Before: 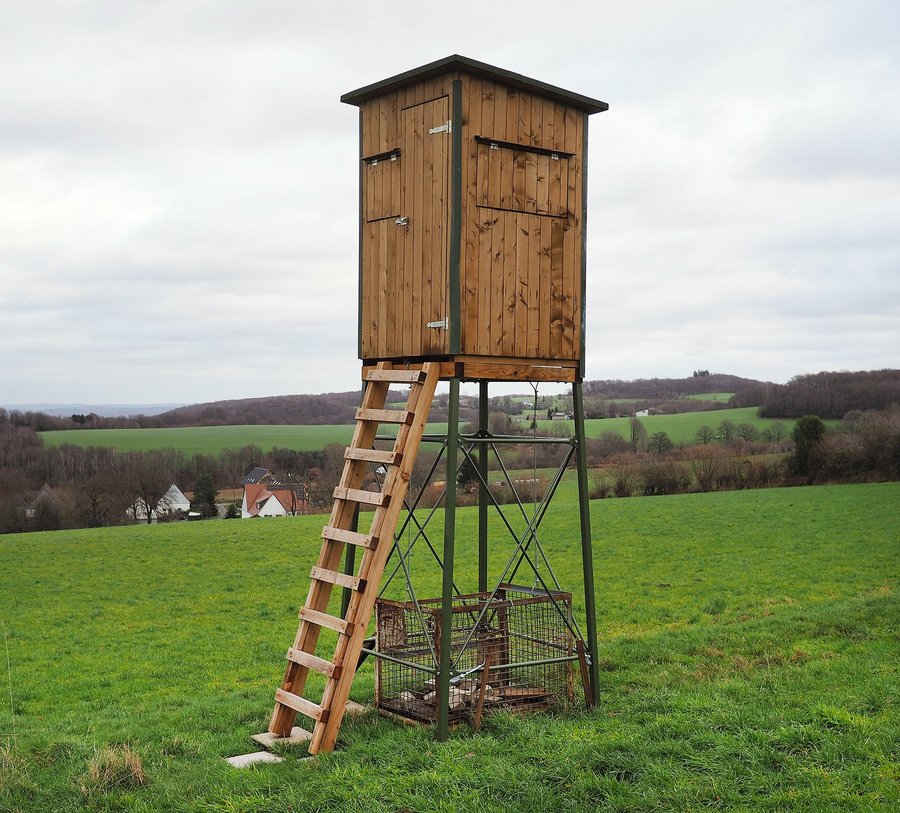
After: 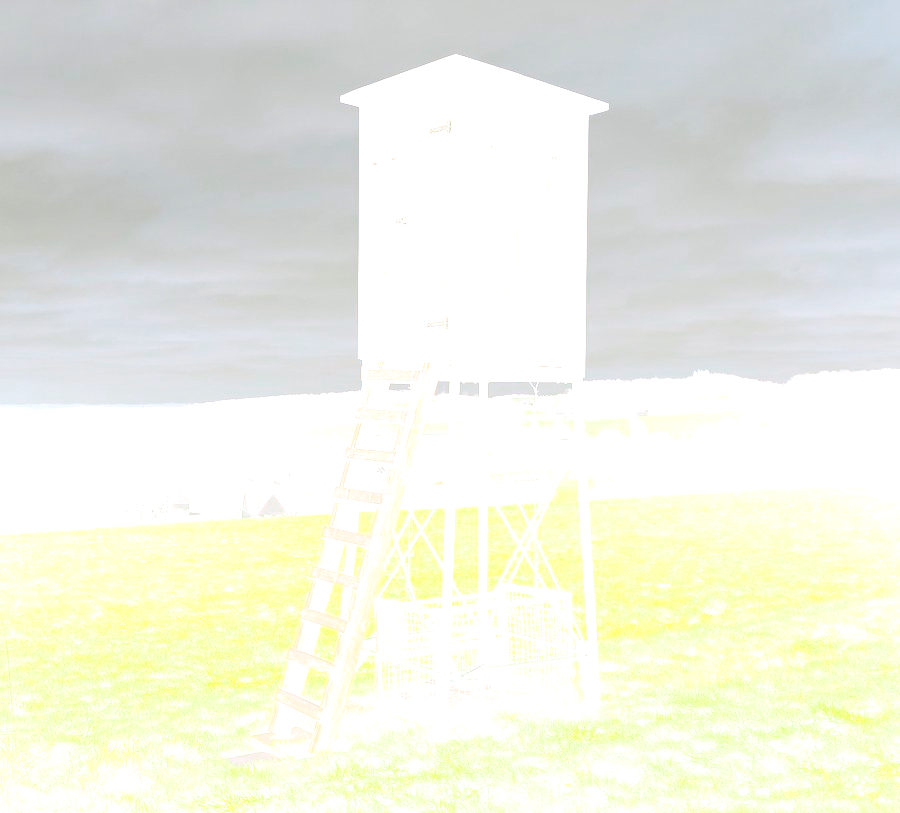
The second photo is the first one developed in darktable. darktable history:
split-toning: shadows › hue 36°, shadows › saturation 0.05, highlights › hue 10.8°, highlights › saturation 0.15, compress 40%
exposure: black level correction 0, exposure 1.173 EV, compensate exposure bias true, compensate highlight preservation false
bloom: size 70%, threshold 25%, strength 70%
